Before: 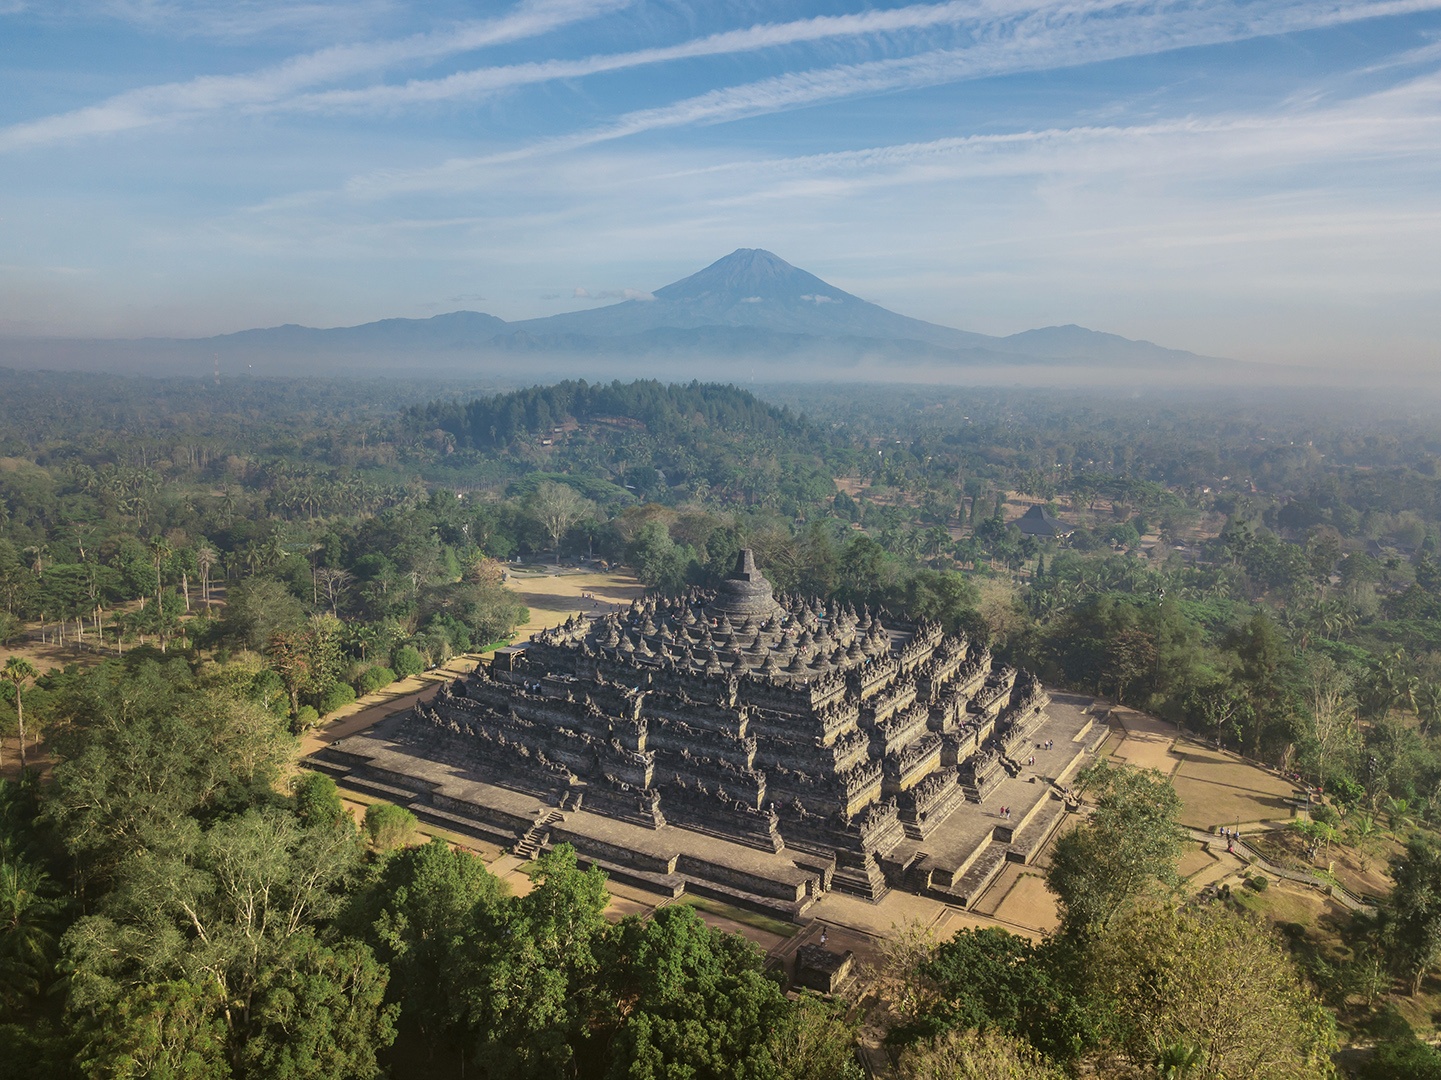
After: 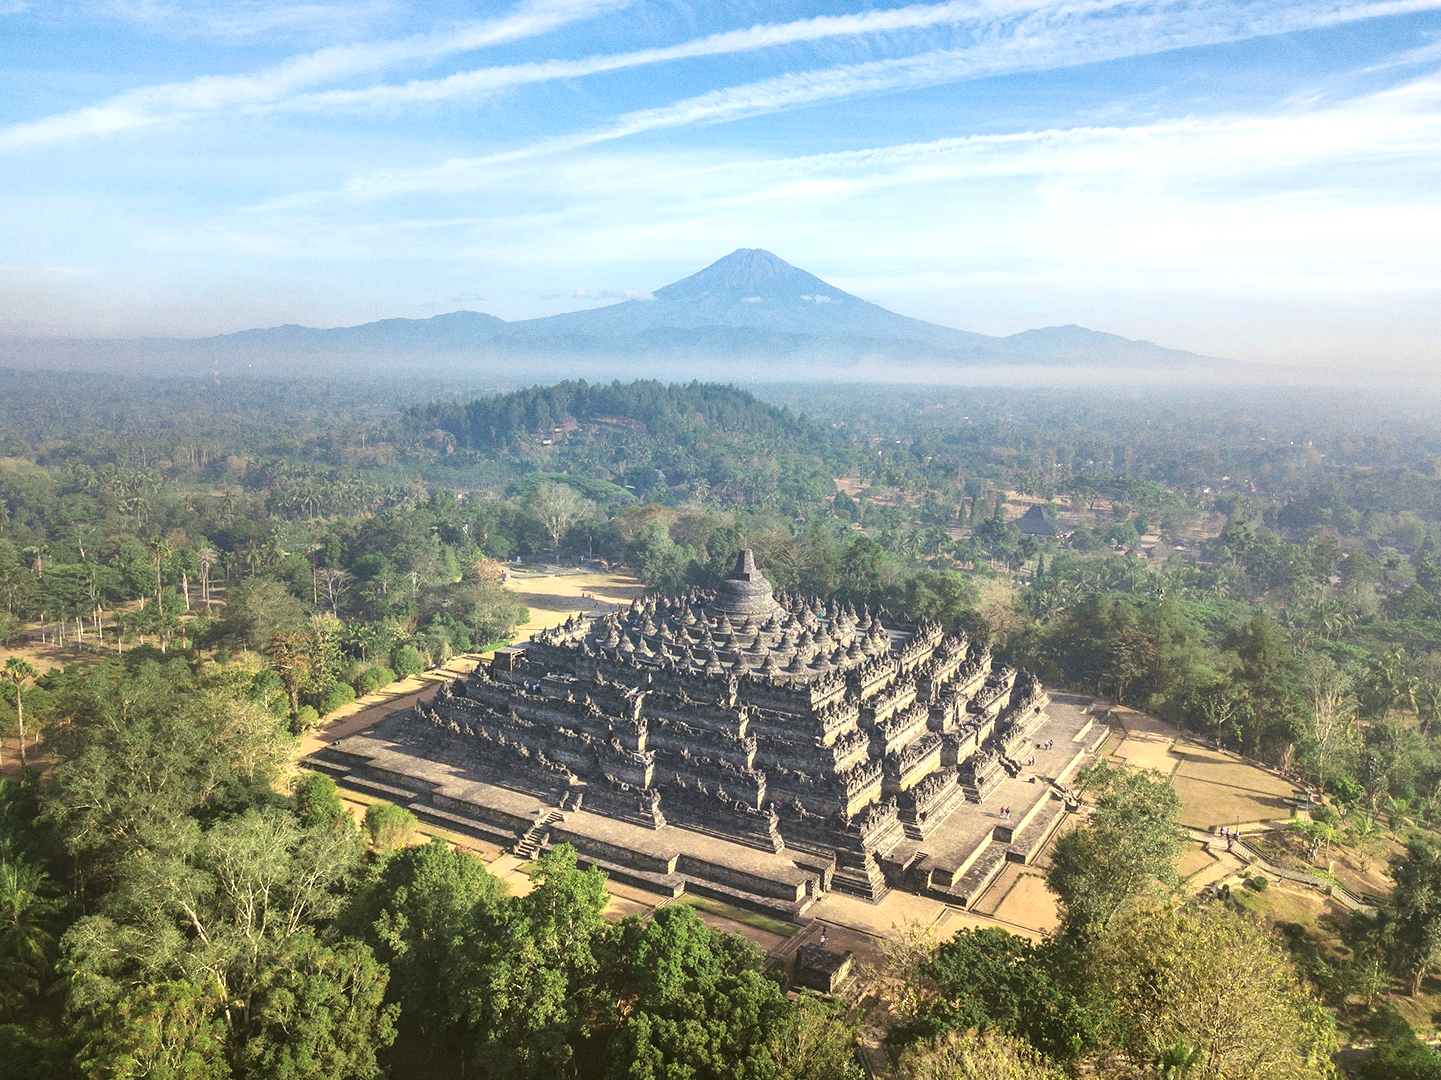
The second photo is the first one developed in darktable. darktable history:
grain: coarseness 0.09 ISO
exposure: black level correction 0, exposure 0.9 EV, compensate highlight preservation false
